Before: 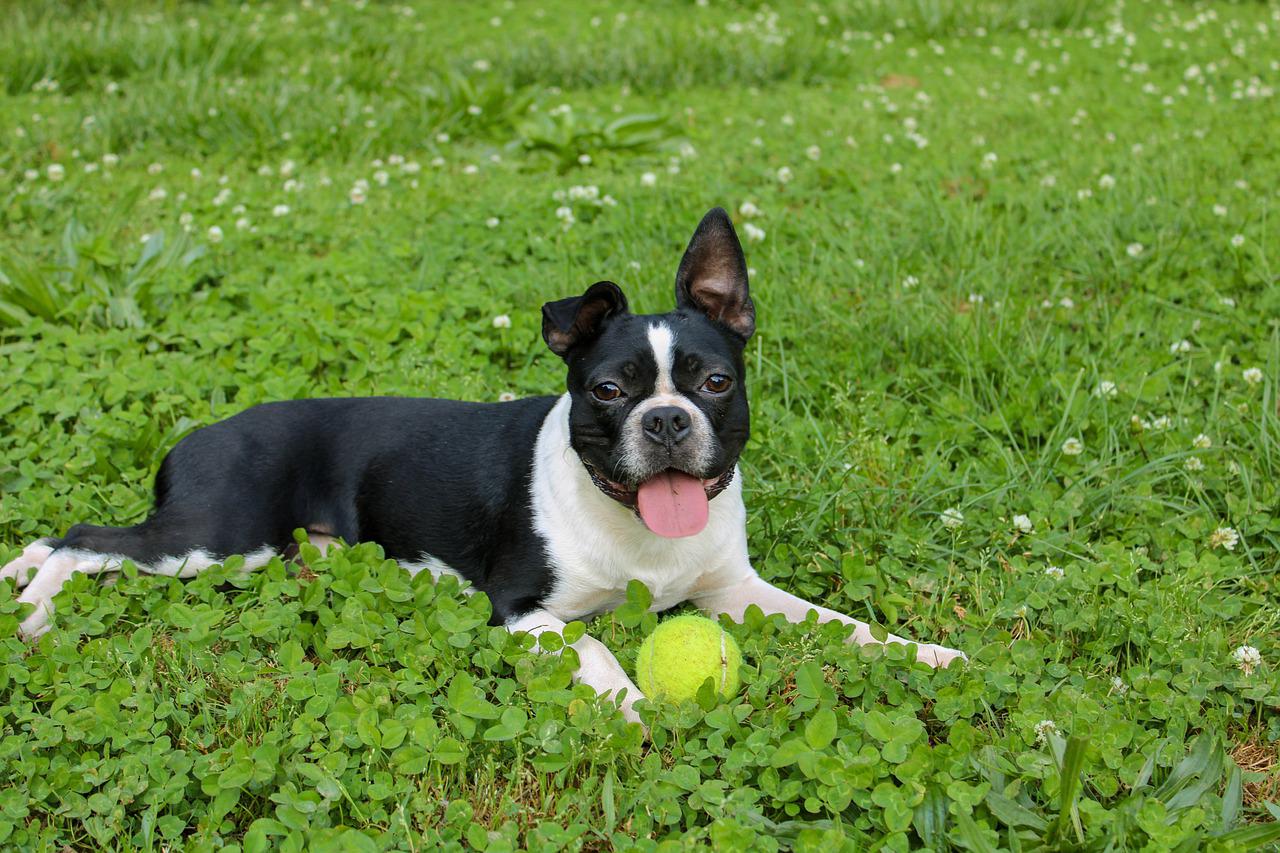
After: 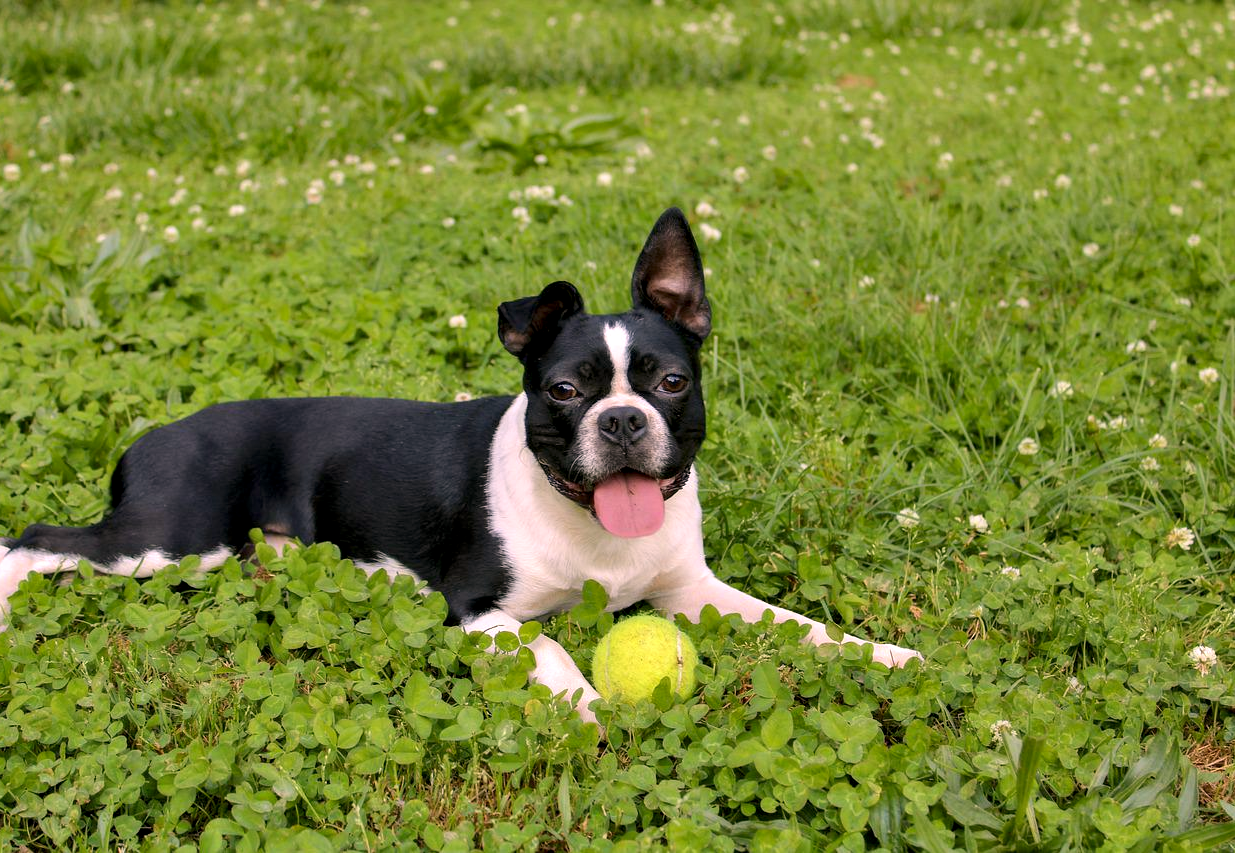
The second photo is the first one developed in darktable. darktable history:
color correction: highlights a* 14.67, highlights b* 4.81
crop and rotate: left 3.438%
contrast equalizer: octaves 7, y [[0.514, 0.573, 0.581, 0.508, 0.5, 0.5], [0.5 ×6], [0.5 ×6], [0 ×6], [0 ×6]]
